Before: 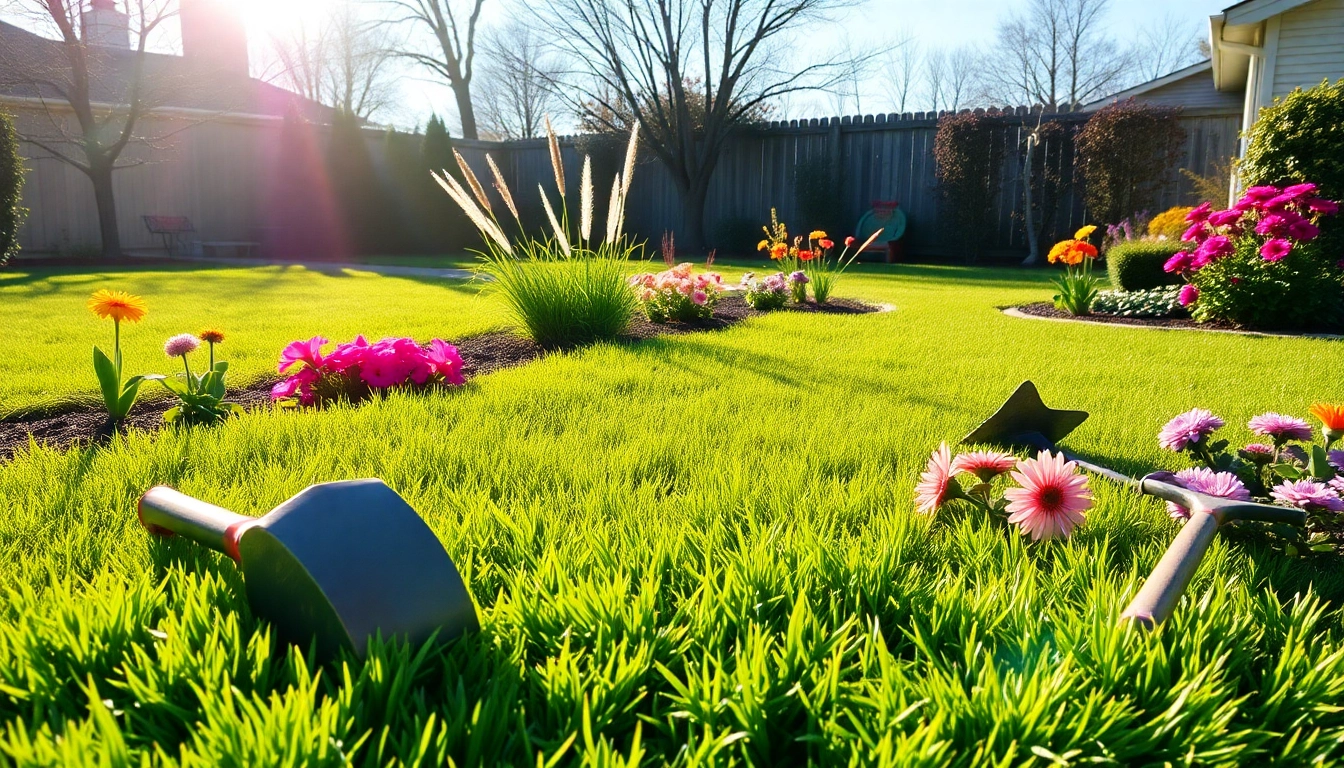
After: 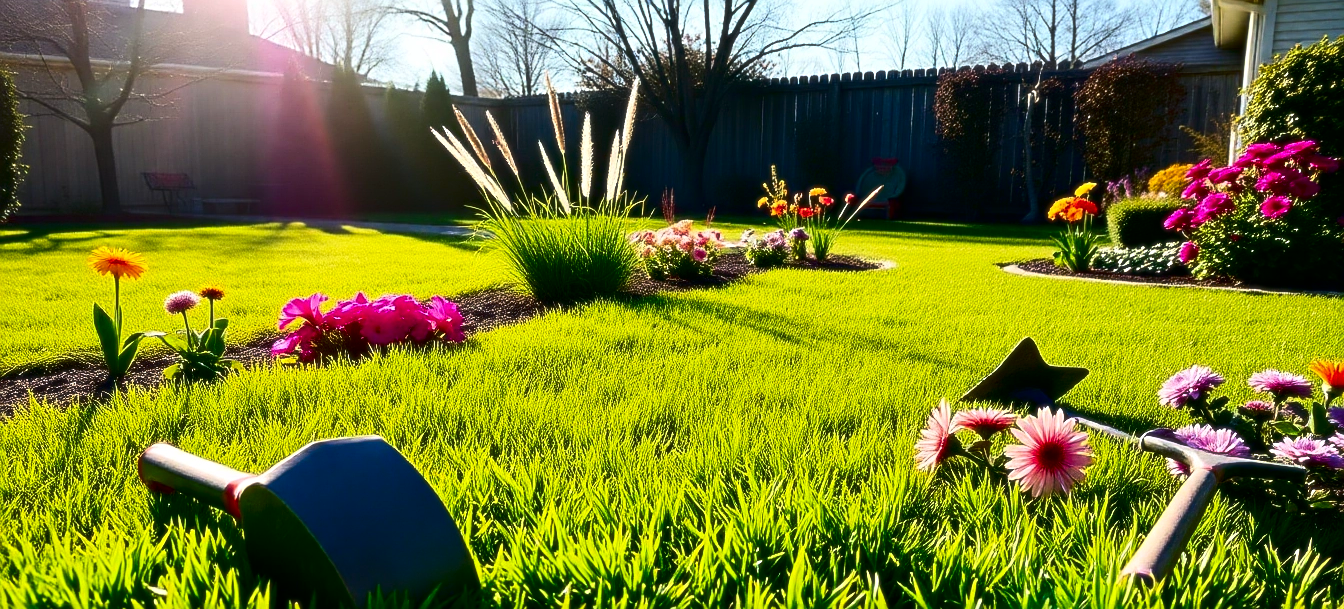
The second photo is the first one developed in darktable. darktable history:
soften: size 10%, saturation 50%, brightness 0.2 EV, mix 10%
sharpen: on, module defaults
contrast brightness saturation: contrast 0.22, brightness -0.19, saturation 0.24
crop and rotate: top 5.667%, bottom 14.937%
